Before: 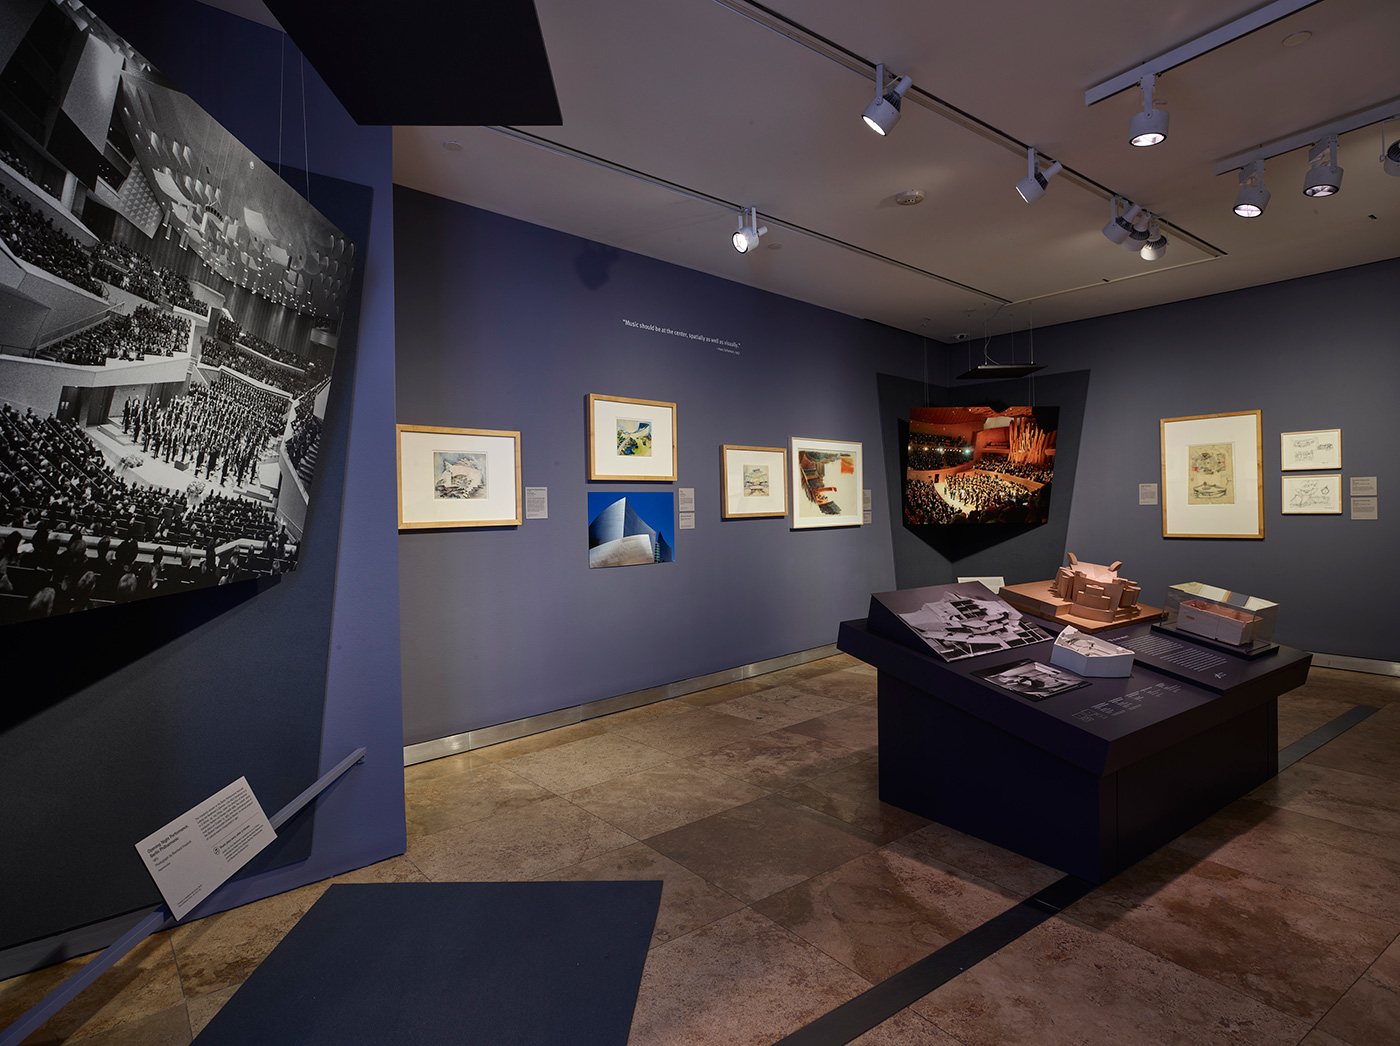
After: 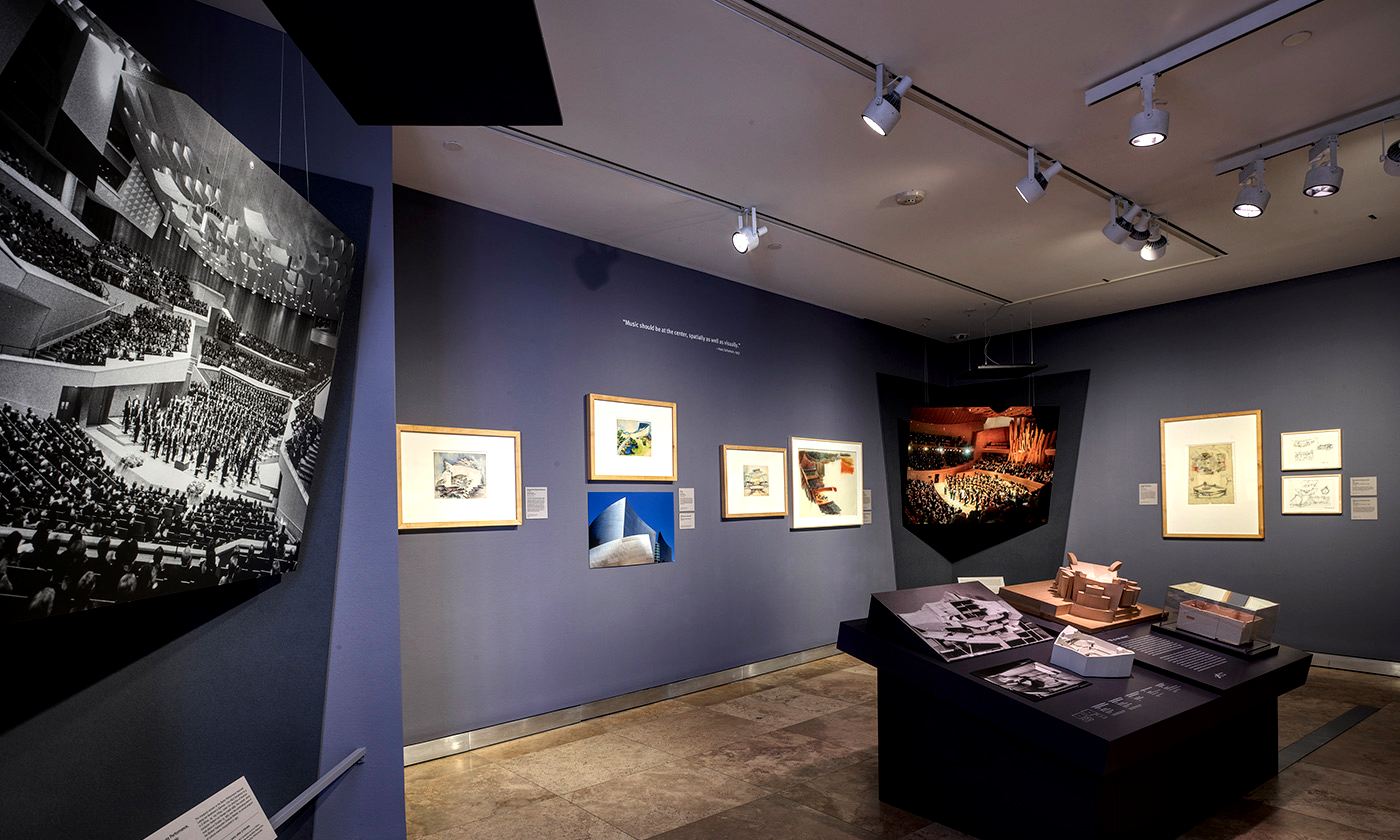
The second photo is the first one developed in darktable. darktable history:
local contrast: detail 130%
tone equalizer: -8 EV -0.768 EV, -7 EV -0.692 EV, -6 EV -0.611 EV, -5 EV -0.397 EV, -3 EV 0.382 EV, -2 EV 0.6 EV, -1 EV 0.683 EV, +0 EV 0.779 EV
crop: bottom 19.679%
exposure: compensate exposure bias true, compensate highlight preservation false
